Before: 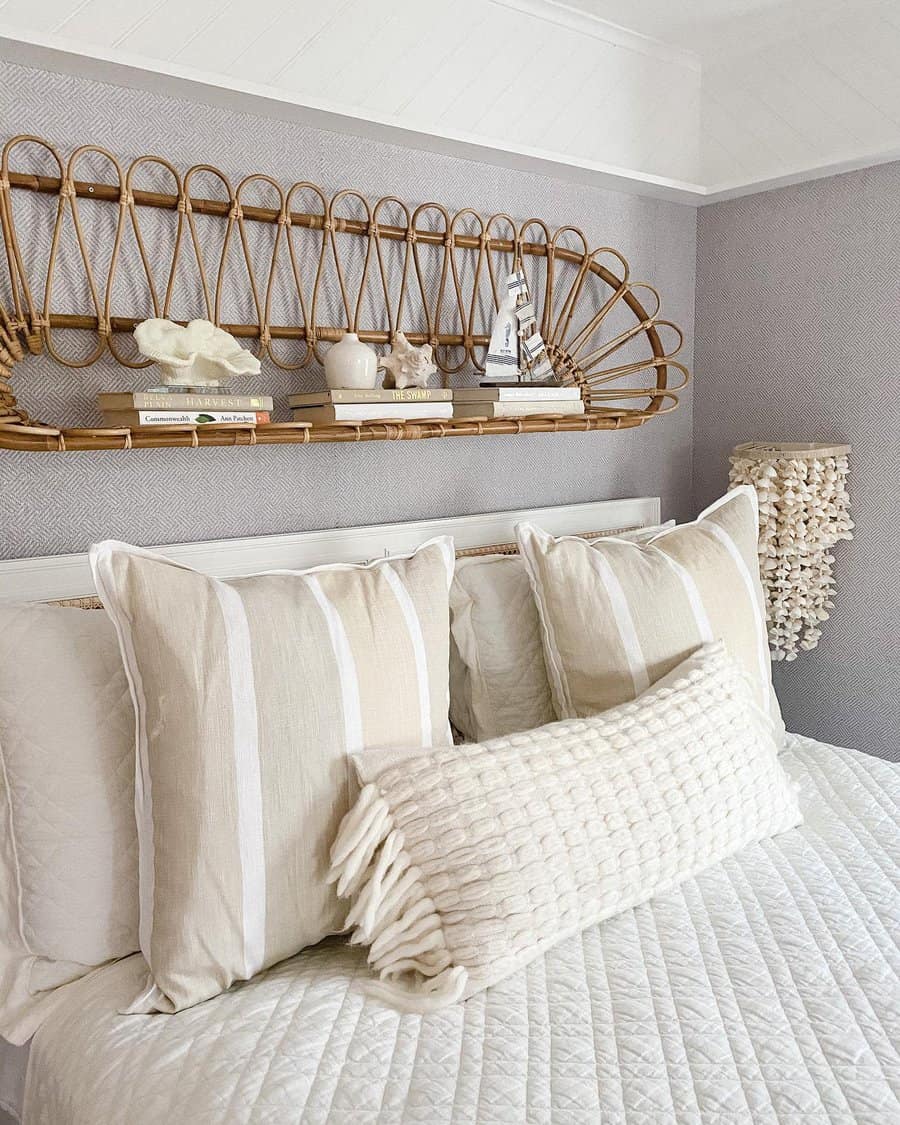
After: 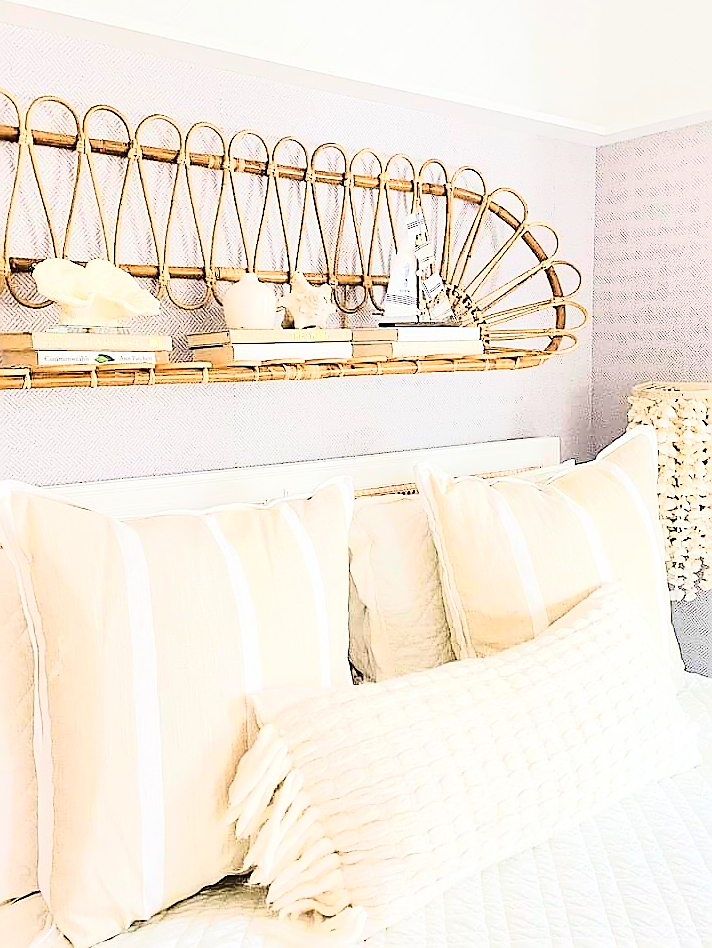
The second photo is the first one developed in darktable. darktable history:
exposure: exposure -0.04 EV, compensate exposure bias true, compensate highlight preservation false
crop: left 11.251%, top 5.385%, right 9.575%, bottom 10.285%
base curve: curves: ch0 [(0, 0) (0.028, 0.03) (0.121, 0.232) (0.46, 0.748) (0.859, 0.968) (1, 1)]
tone equalizer: -7 EV 0.159 EV, -6 EV 0.572 EV, -5 EV 1.15 EV, -4 EV 1.31 EV, -3 EV 1.18 EV, -2 EV 0.6 EV, -1 EV 0.167 EV, edges refinement/feathering 500, mask exposure compensation -1.57 EV, preserve details no
sharpen: radius 1.352, amount 1.247, threshold 0.678
